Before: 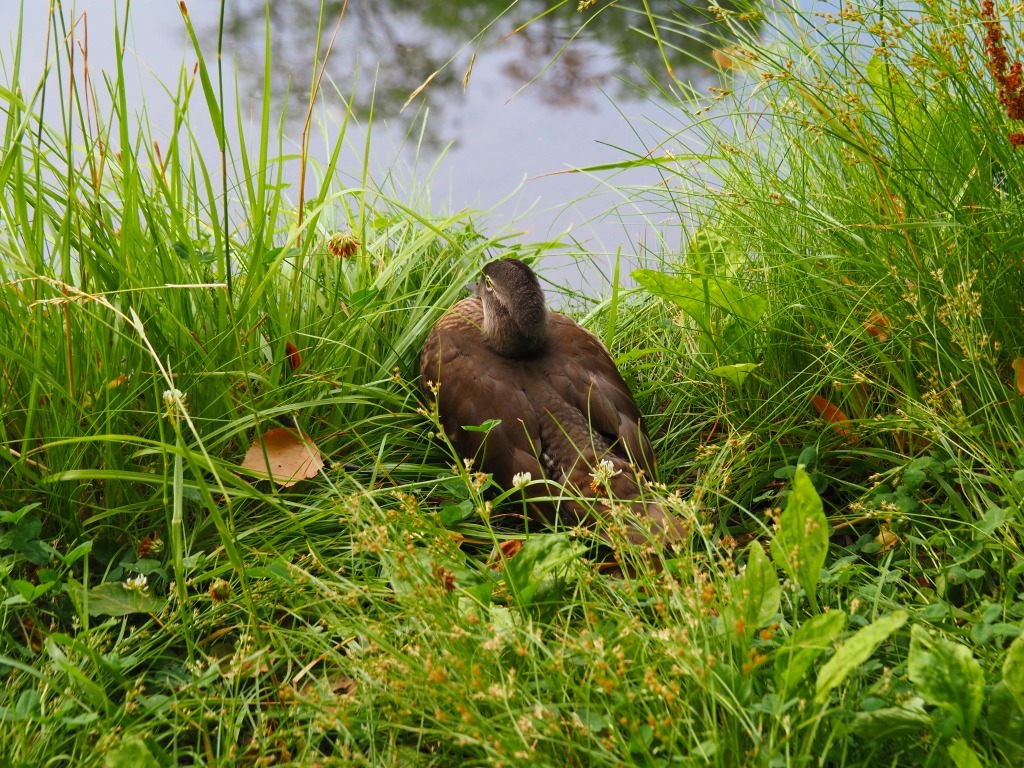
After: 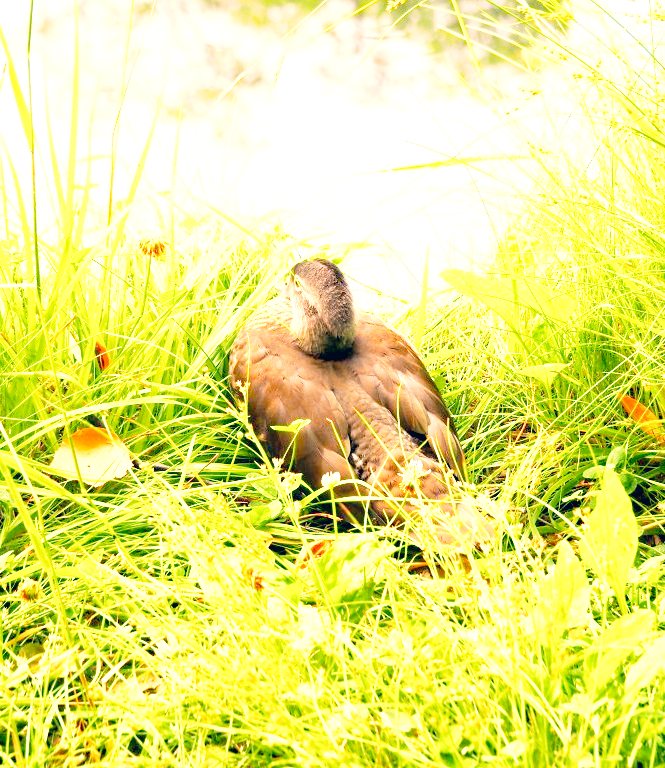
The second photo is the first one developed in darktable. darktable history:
base curve: curves: ch0 [(0, 0) (0.028, 0.03) (0.121, 0.232) (0.46, 0.748) (0.859, 0.968) (1, 1)], fusion 1, preserve colors none
crop and rotate: left 18.688%, right 16.321%
exposure: black level correction 0.001, exposure 1.991 EV, compensate exposure bias true, compensate highlight preservation false
color correction: highlights a* 10.3, highlights b* 14.04, shadows a* -9.98, shadows b* -15.13
